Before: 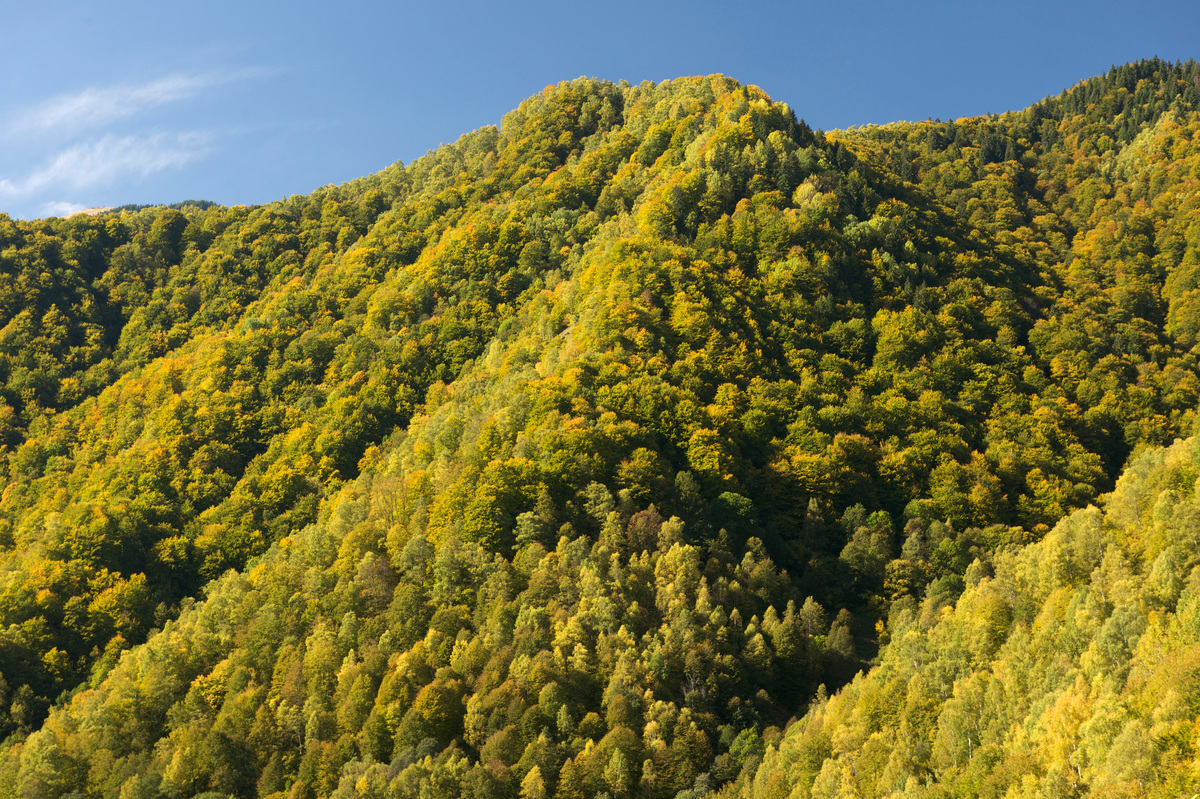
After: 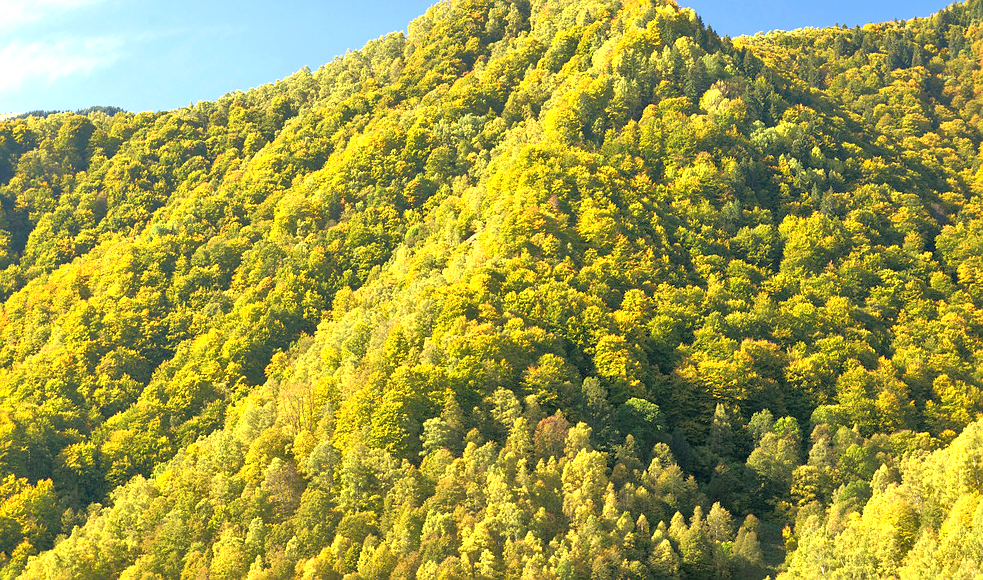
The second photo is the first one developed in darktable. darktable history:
exposure: black level correction 0, exposure 0.932 EV, compensate highlight preservation false
sharpen: radius 1.052
tone equalizer: -7 EV 0.156 EV, -6 EV 0.618 EV, -5 EV 1.16 EV, -4 EV 1.31 EV, -3 EV 1.13 EV, -2 EV 0.6 EV, -1 EV 0.156 EV
crop: left 7.815%, top 11.857%, right 10.247%, bottom 15.48%
